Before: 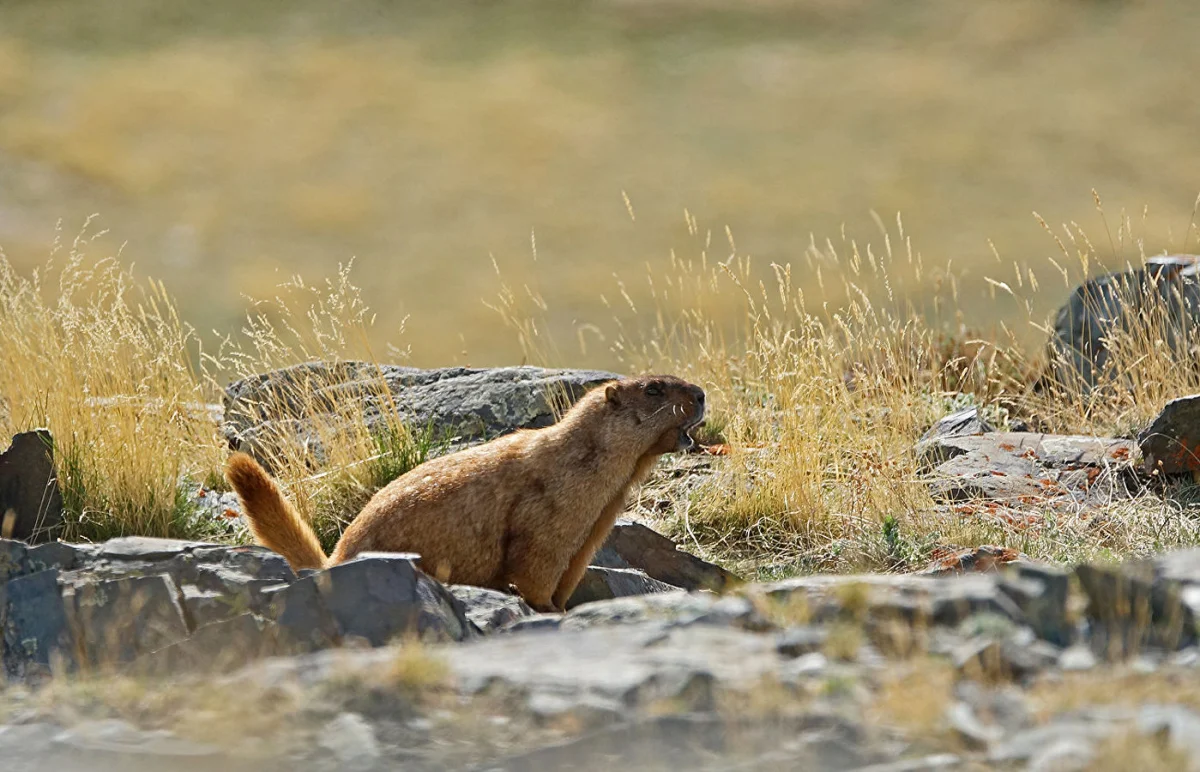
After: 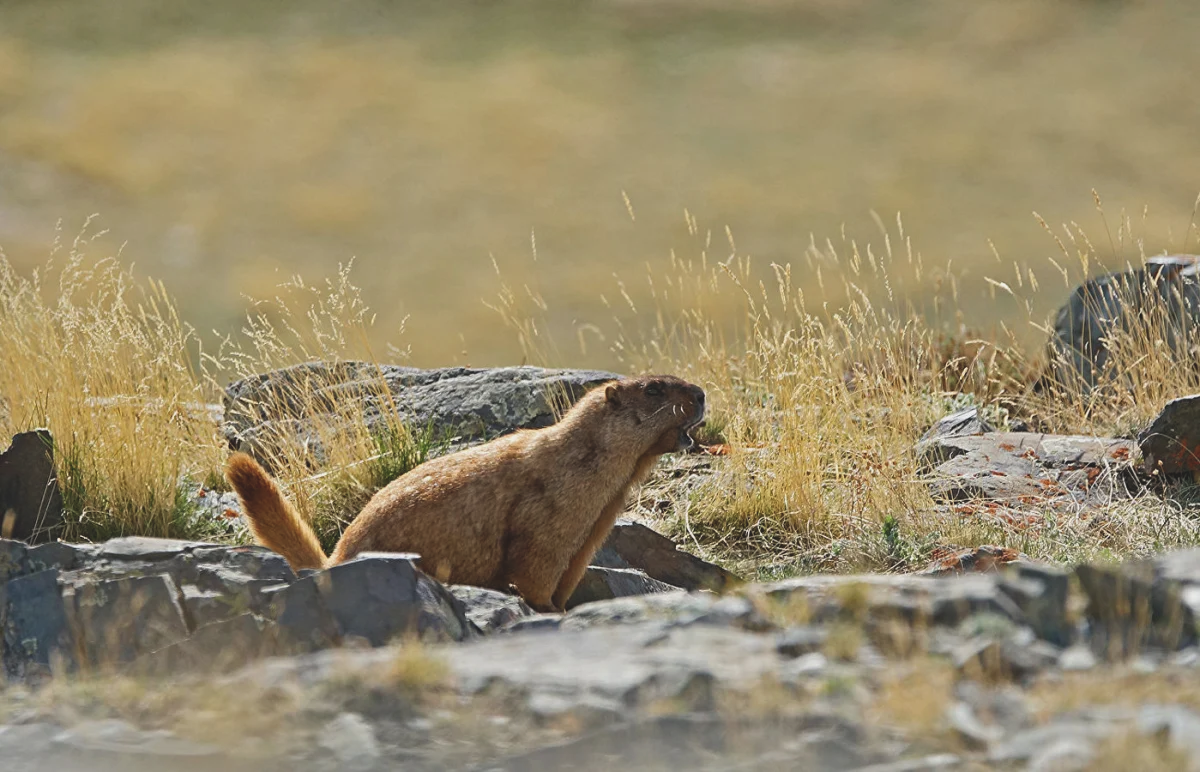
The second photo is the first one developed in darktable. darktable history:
exposure: black level correction -0.014, exposure -0.195 EV, compensate exposure bias true, compensate highlight preservation false
